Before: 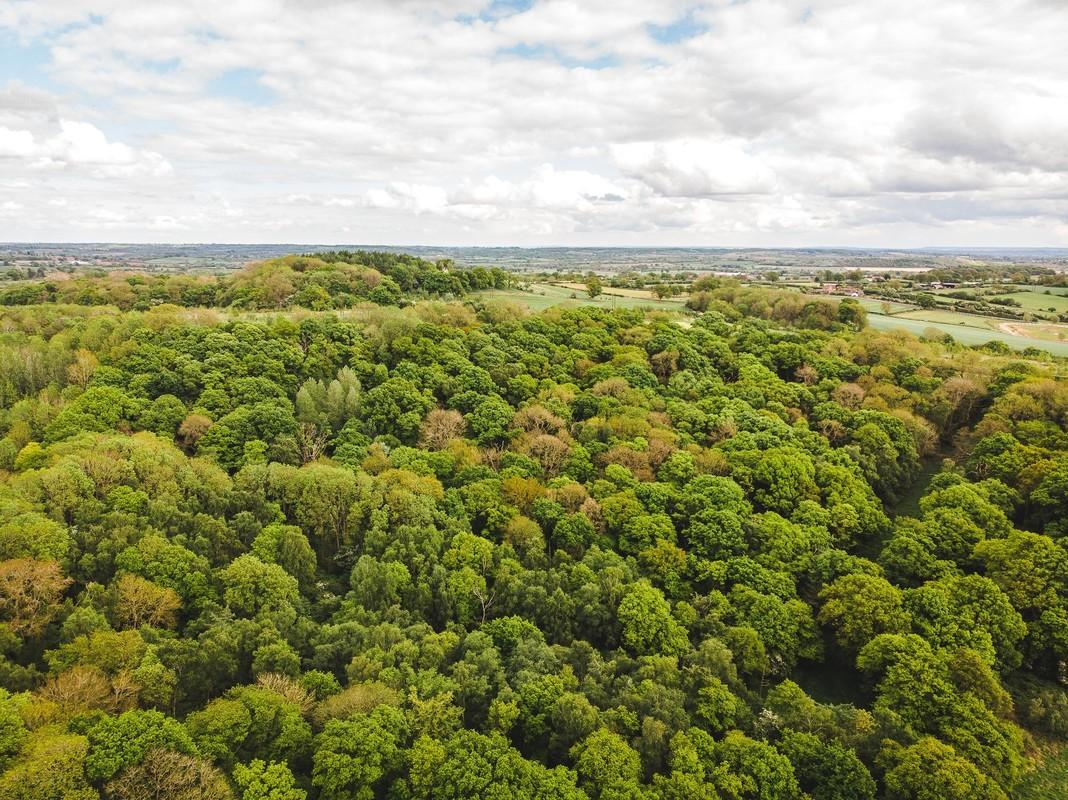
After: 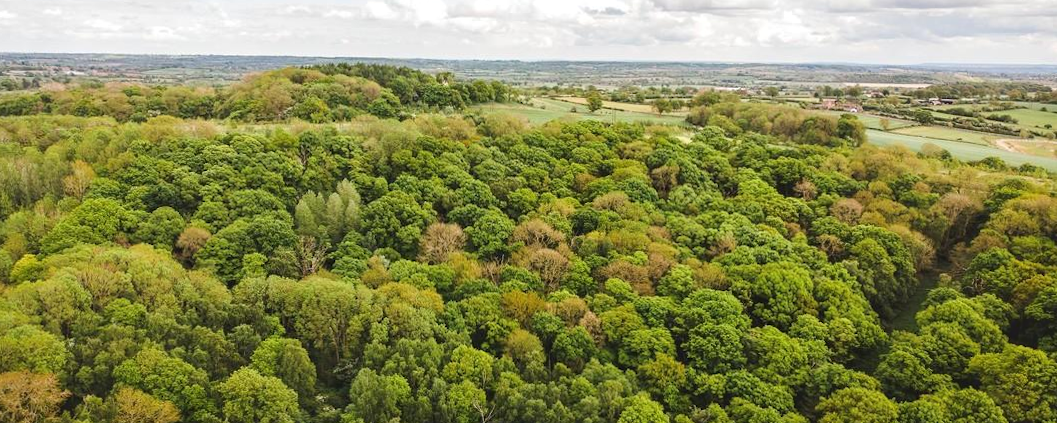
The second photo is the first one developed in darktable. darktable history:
shadows and highlights: shadows 62.66, white point adjustment 0.37, highlights -34.44, compress 83.82%
crop and rotate: top 23.043%, bottom 23.437%
rotate and perspective: rotation 0.174°, lens shift (vertical) 0.013, lens shift (horizontal) 0.019, shear 0.001, automatic cropping original format, crop left 0.007, crop right 0.991, crop top 0.016, crop bottom 0.997
